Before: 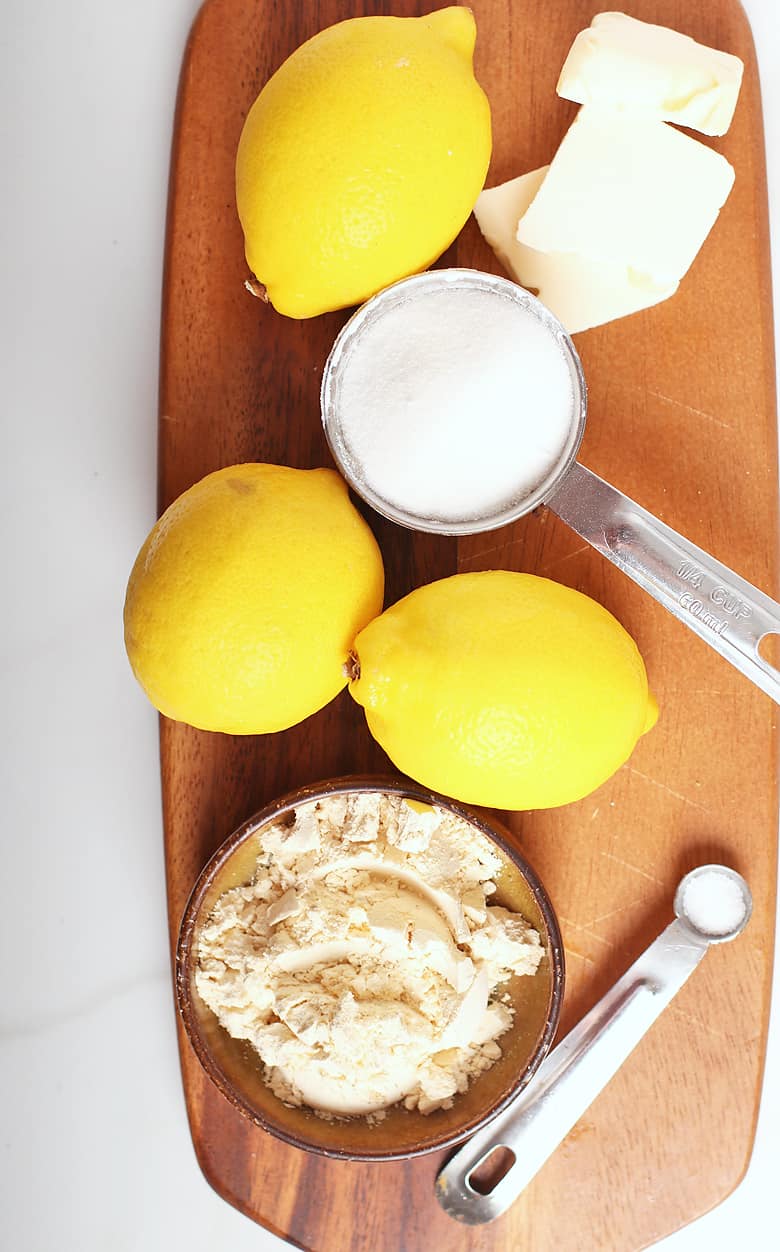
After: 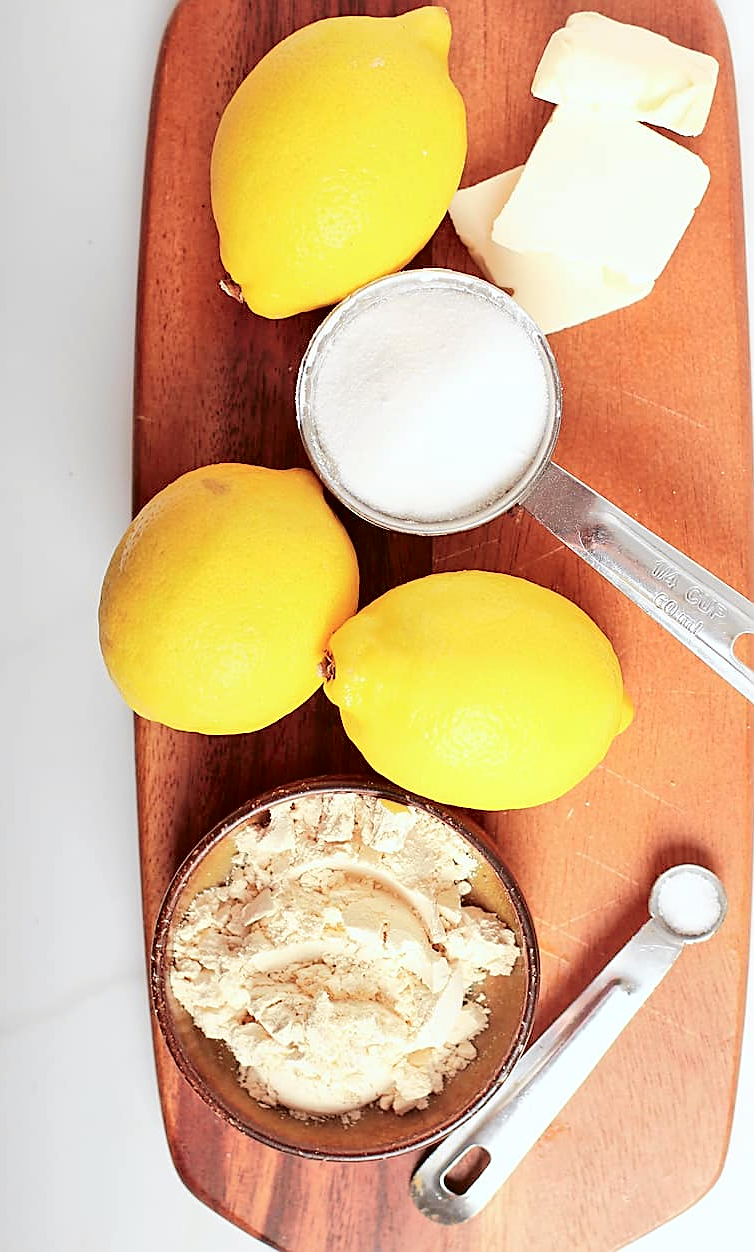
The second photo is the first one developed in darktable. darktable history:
tone curve: curves: ch0 [(0.003, 0) (0.066, 0.017) (0.163, 0.09) (0.264, 0.238) (0.395, 0.421) (0.517, 0.56) (0.688, 0.743) (0.791, 0.814) (1, 1)]; ch1 [(0, 0) (0.164, 0.115) (0.337, 0.332) (0.39, 0.398) (0.464, 0.461) (0.501, 0.5) (0.507, 0.503) (0.534, 0.537) (0.577, 0.59) (0.652, 0.681) (0.733, 0.749) (0.811, 0.796) (1, 1)]; ch2 [(0, 0) (0.337, 0.382) (0.464, 0.476) (0.501, 0.502) (0.527, 0.54) (0.551, 0.565) (0.6, 0.59) (0.687, 0.675) (1, 1)], color space Lab, independent channels, preserve colors none
sharpen: on, module defaults
crop and rotate: left 3.238%
